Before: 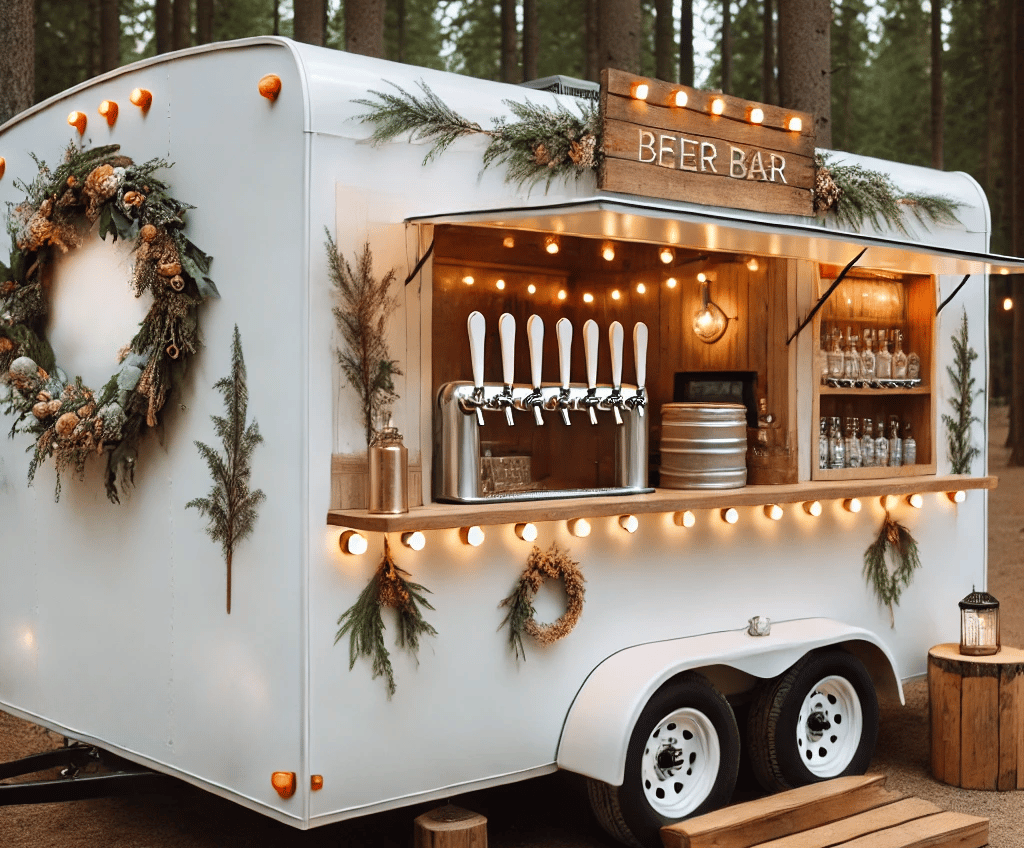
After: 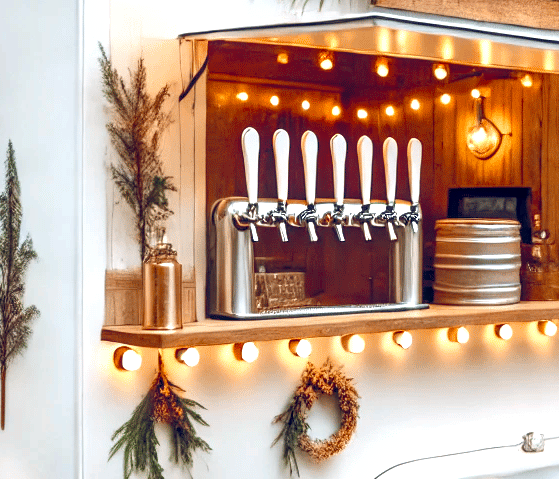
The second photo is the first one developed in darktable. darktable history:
color balance rgb: global offset › chroma 0.242%, global offset › hue 257.21°, linear chroma grading › global chroma 15.259%, perceptual saturation grading › global saturation 27.623%, perceptual saturation grading › highlights -25.728%, perceptual saturation grading › shadows 25.931%
exposure: exposure 0.609 EV, compensate highlight preservation false
local contrast: on, module defaults
crop and rotate: left 22.083%, top 21.78%, right 23.269%, bottom 21.68%
